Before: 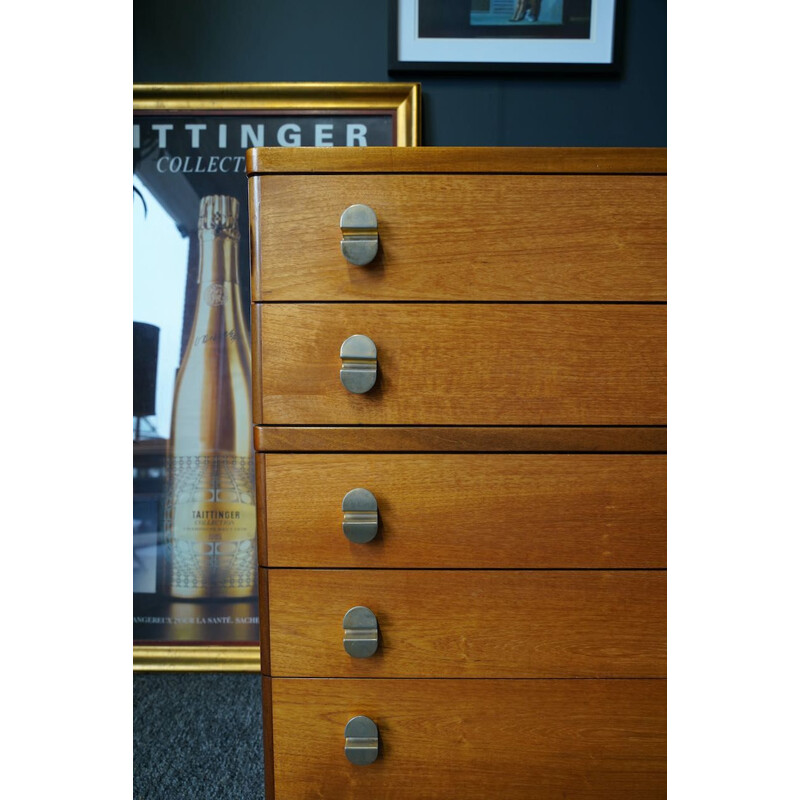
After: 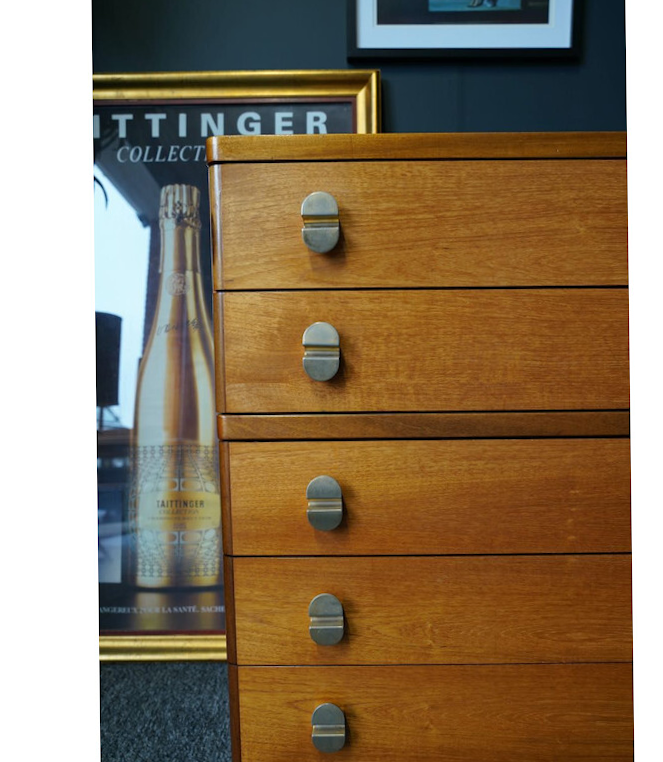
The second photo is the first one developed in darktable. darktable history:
crop and rotate: angle 0.678°, left 4.162%, top 1.178%, right 11.884%, bottom 2.416%
